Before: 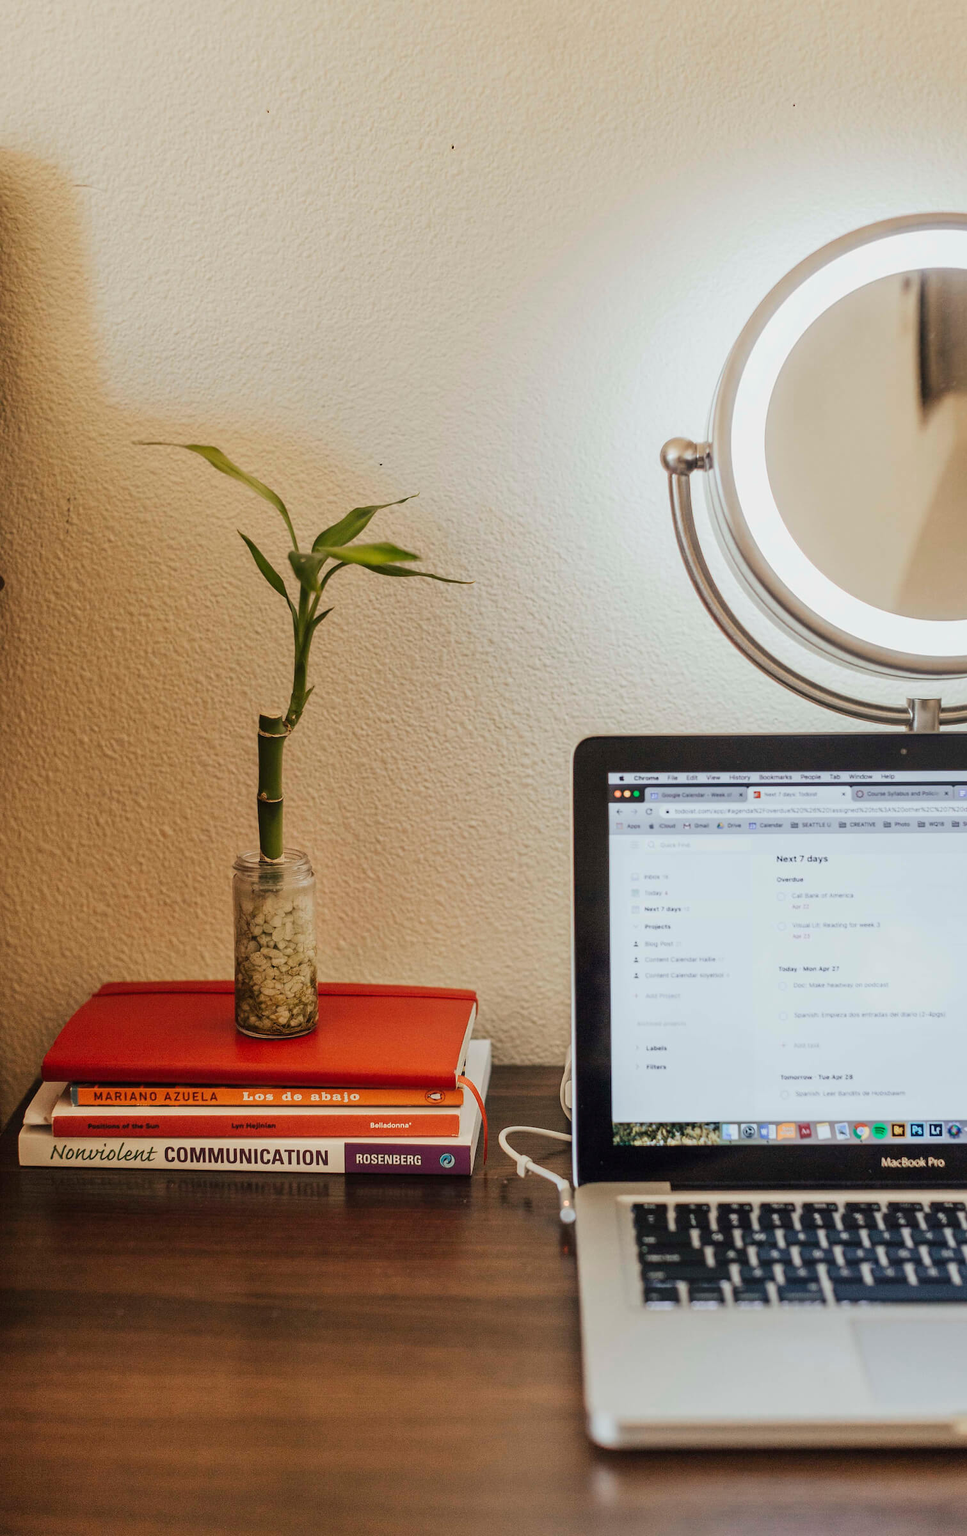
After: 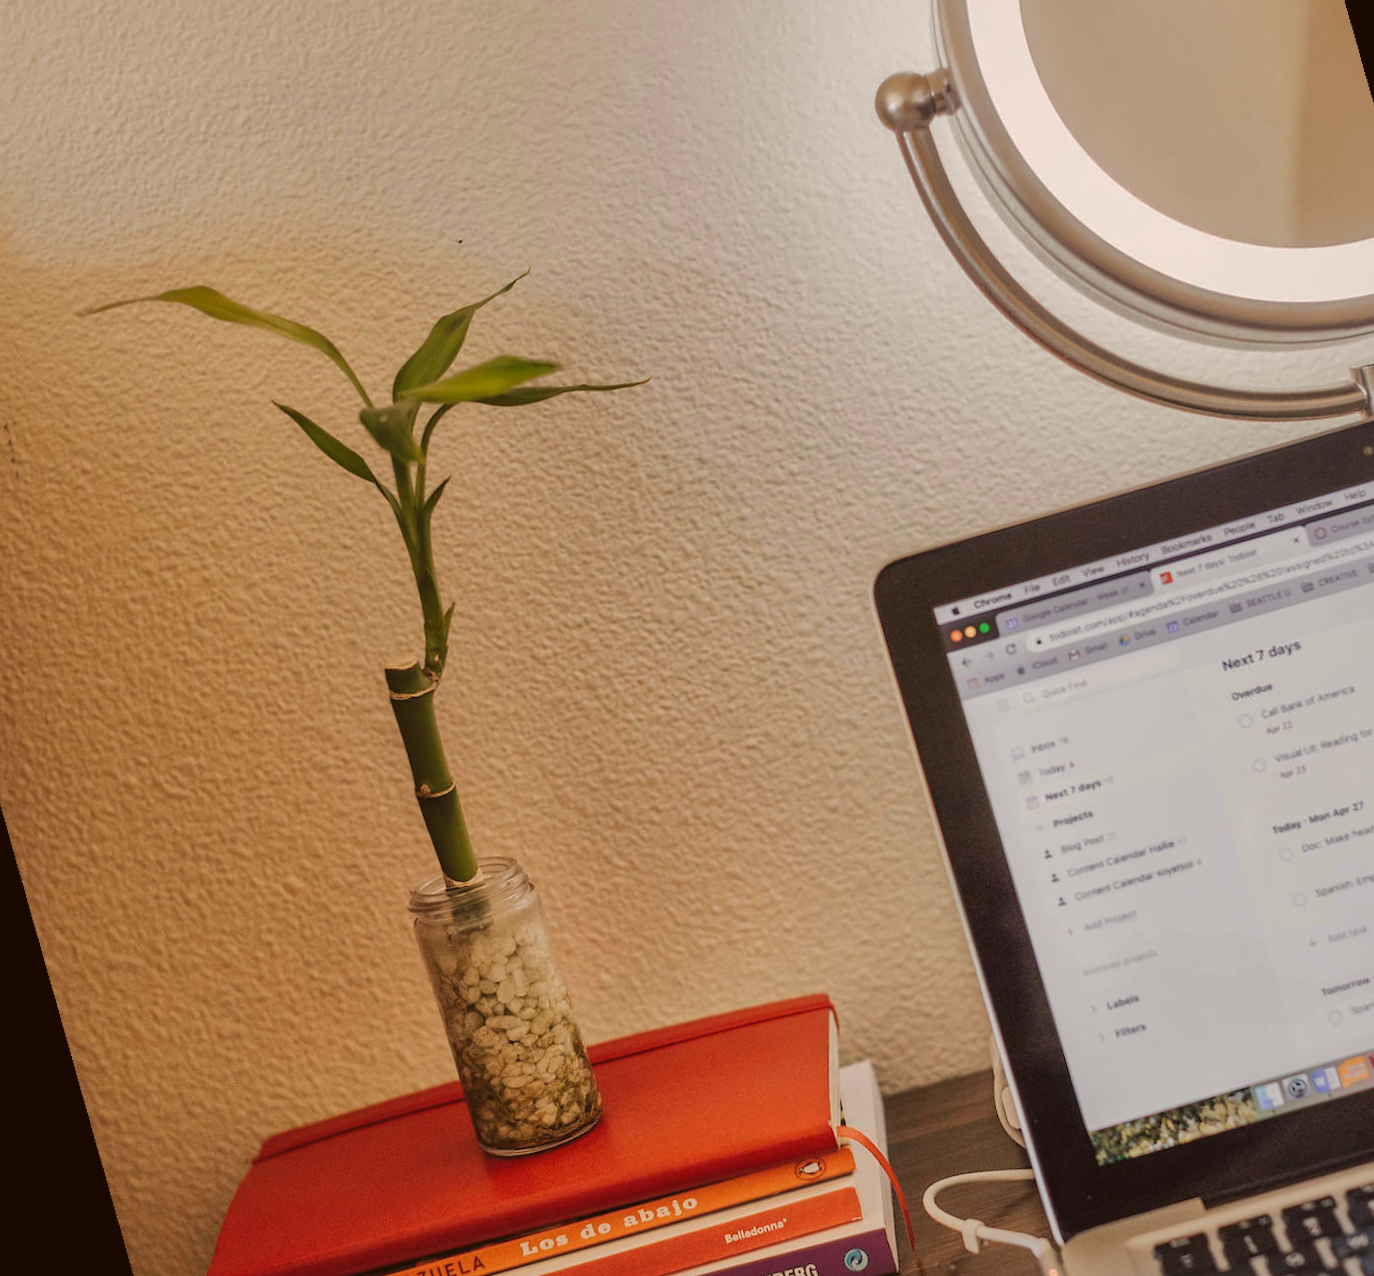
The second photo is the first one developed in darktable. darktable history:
rotate and perspective: rotation -14.8°, crop left 0.1, crop right 0.903, crop top 0.25, crop bottom 0.748
exposure: black level correction -0.003, exposure 0.04 EV, compensate highlight preservation false
shadows and highlights: shadows 40, highlights -60
color correction: highlights a* 6.27, highlights b* 8.19, shadows a* 5.94, shadows b* 7.23, saturation 0.9
crop and rotate: angle 1°, left 4.281%, top 0.642%, right 11.383%, bottom 2.486%
